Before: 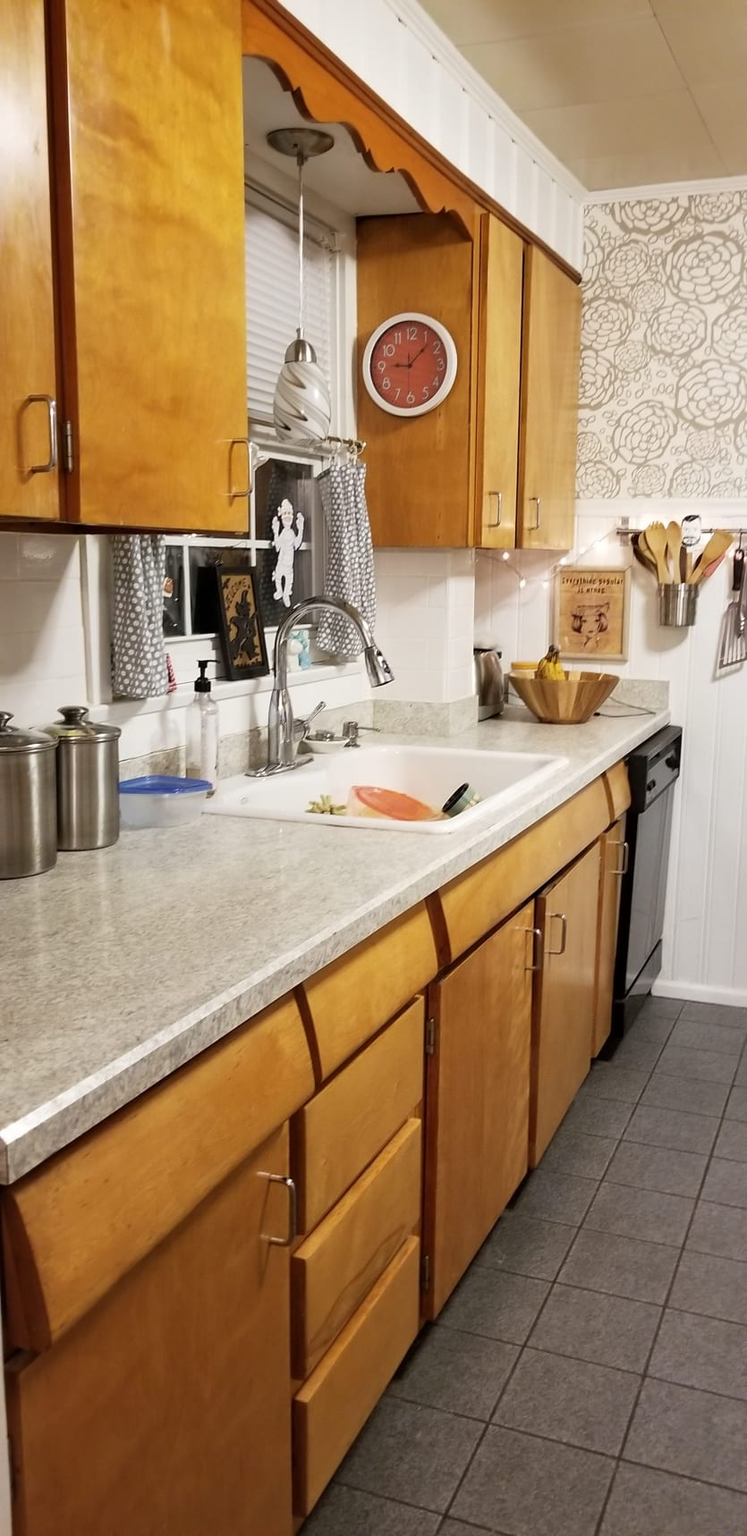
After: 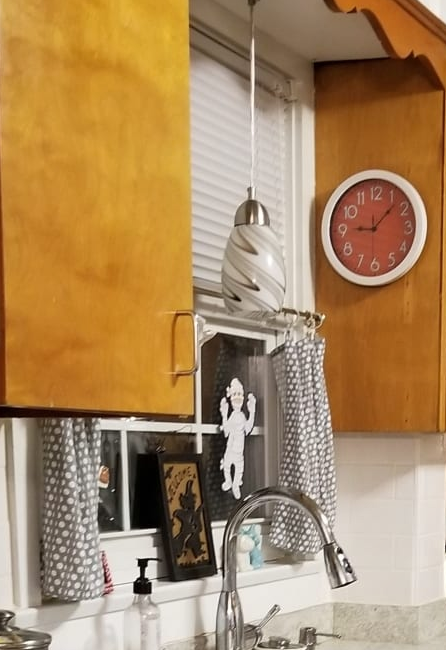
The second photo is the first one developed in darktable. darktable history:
crop: left 10.104%, top 10.534%, right 36.426%, bottom 51.593%
shadows and highlights: shadows -88.27, highlights -36.26, soften with gaussian
